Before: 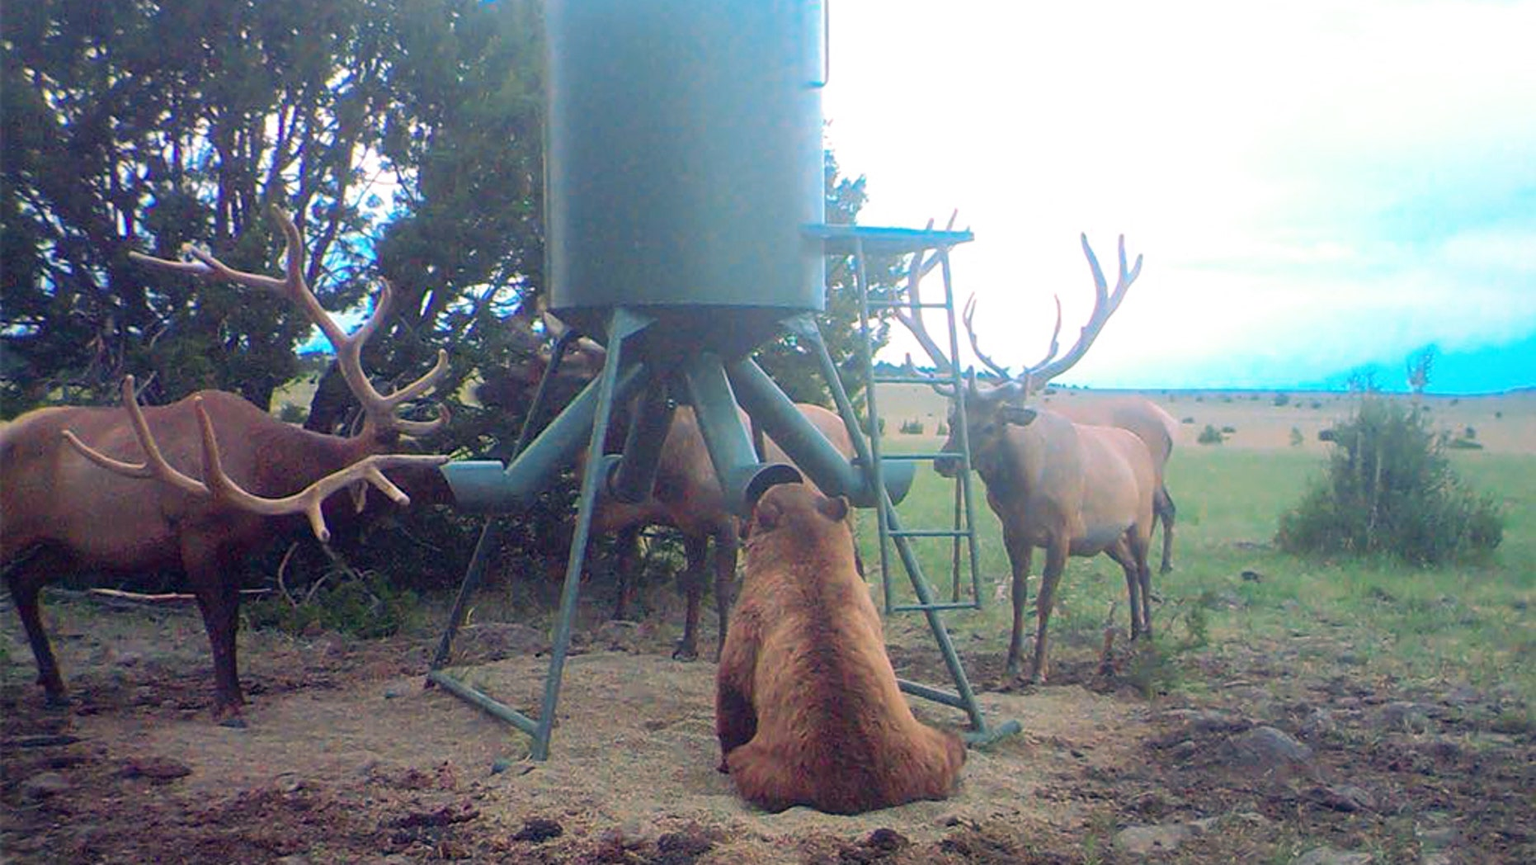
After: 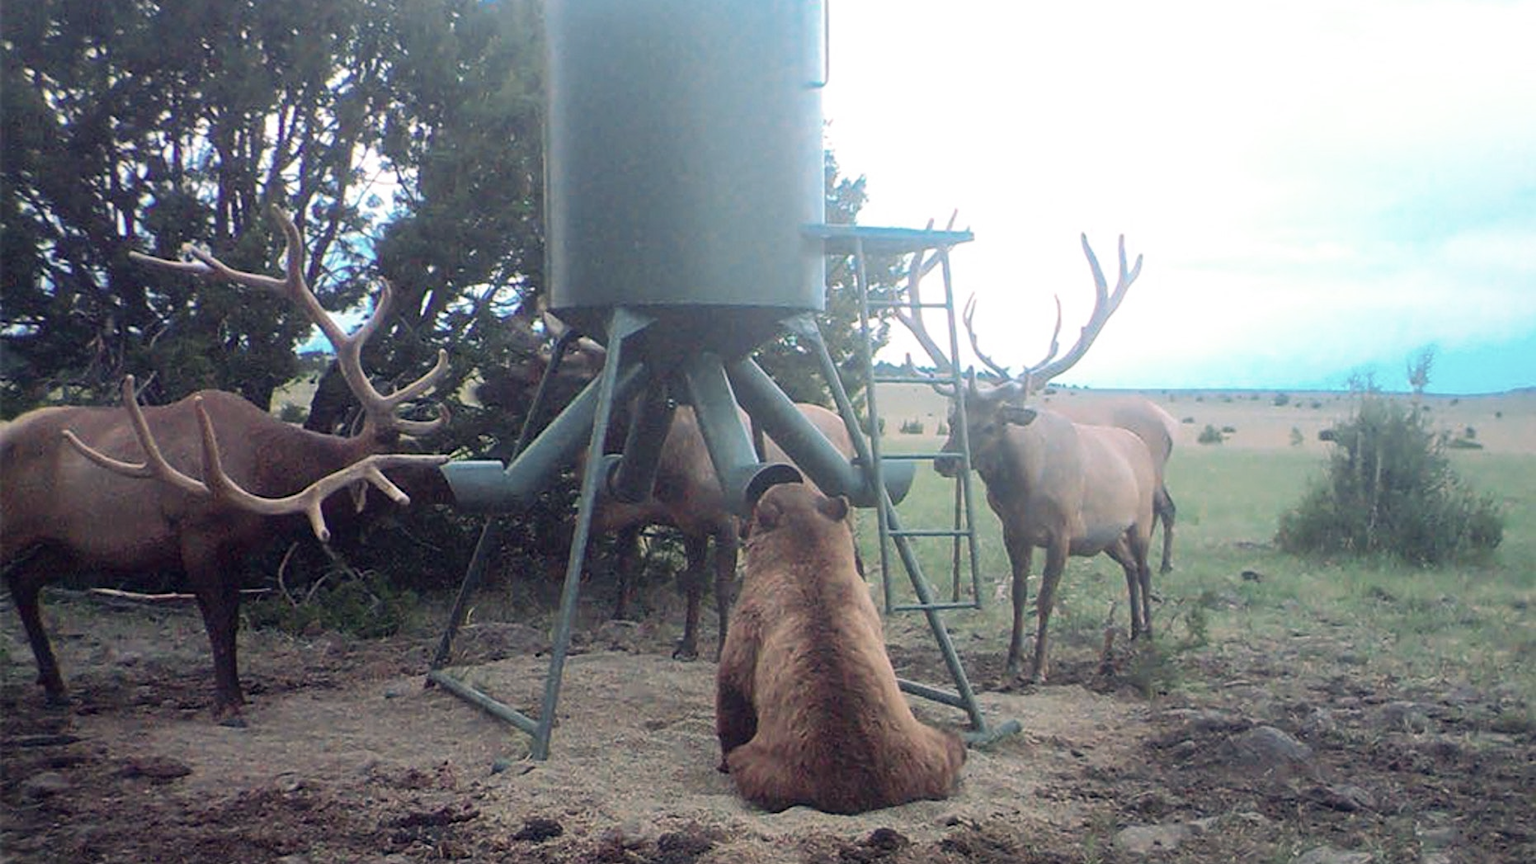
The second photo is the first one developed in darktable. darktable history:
contrast brightness saturation: contrast 0.105, saturation -0.379
